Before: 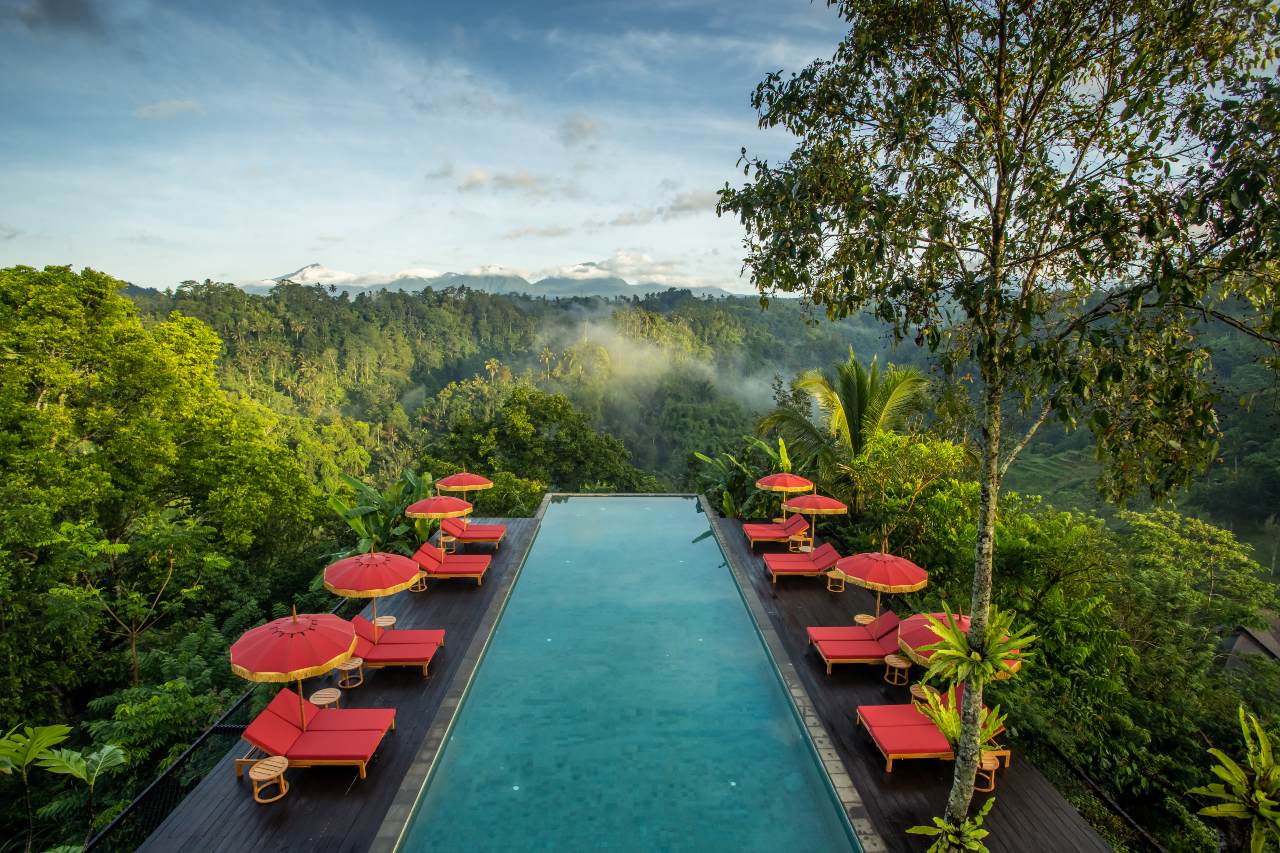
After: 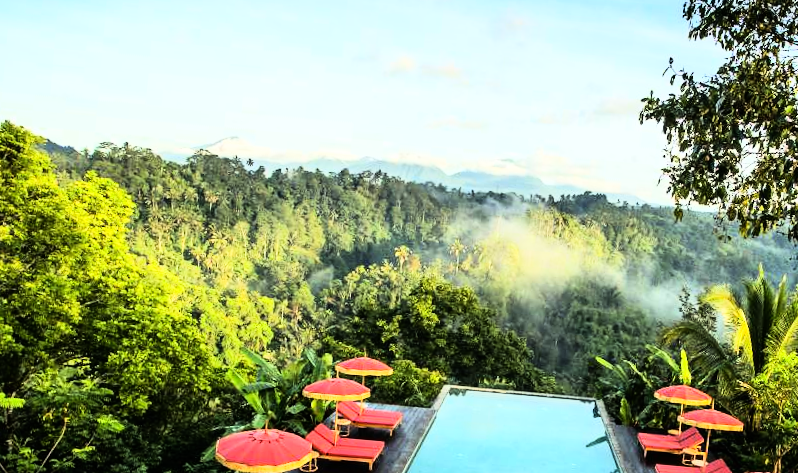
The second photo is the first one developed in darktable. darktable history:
crop and rotate: angle -4.99°, left 2.122%, top 6.945%, right 27.566%, bottom 30.519%
rgb curve: curves: ch0 [(0, 0) (0.21, 0.15) (0.24, 0.21) (0.5, 0.75) (0.75, 0.96) (0.89, 0.99) (1, 1)]; ch1 [(0, 0.02) (0.21, 0.13) (0.25, 0.2) (0.5, 0.67) (0.75, 0.9) (0.89, 0.97) (1, 1)]; ch2 [(0, 0.02) (0.21, 0.13) (0.25, 0.2) (0.5, 0.67) (0.75, 0.9) (0.89, 0.97) (1, 1)], compensate middle gray true
